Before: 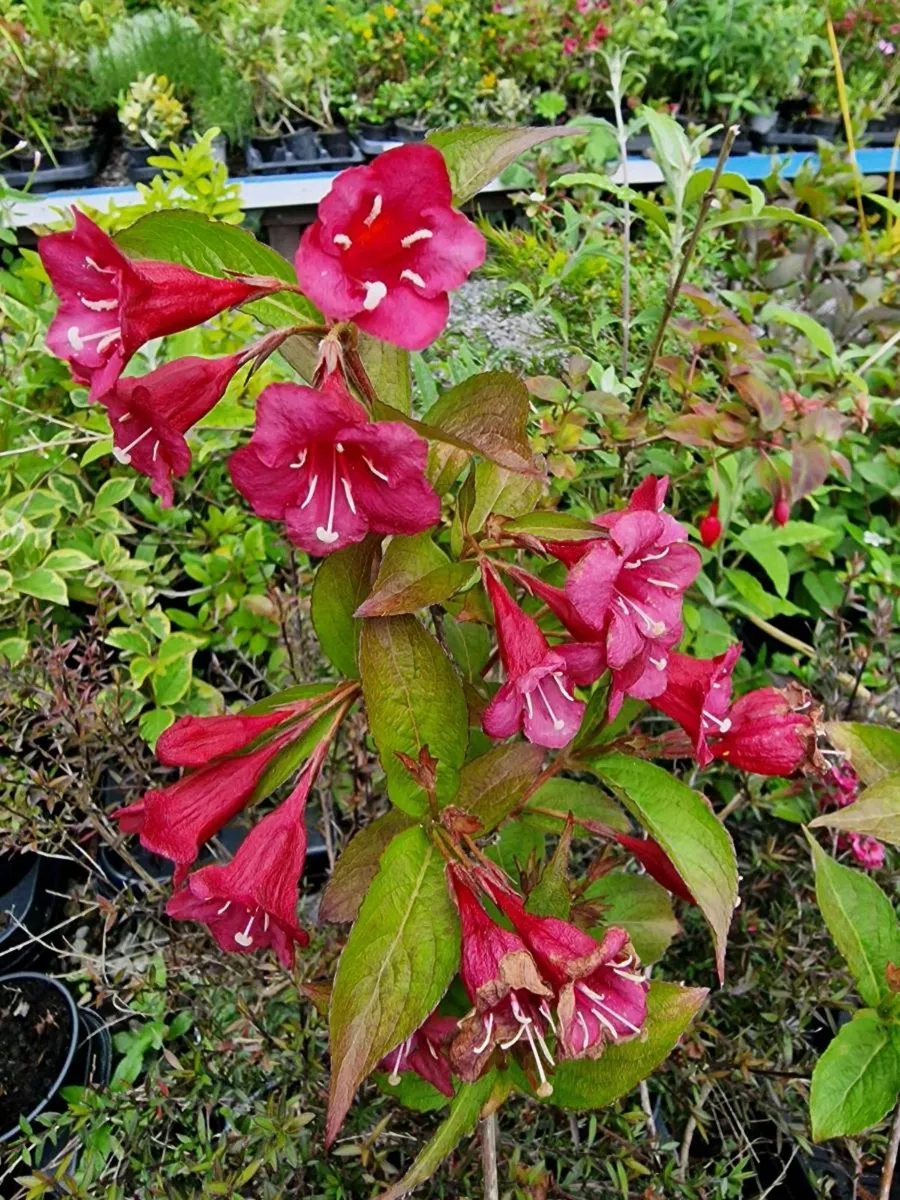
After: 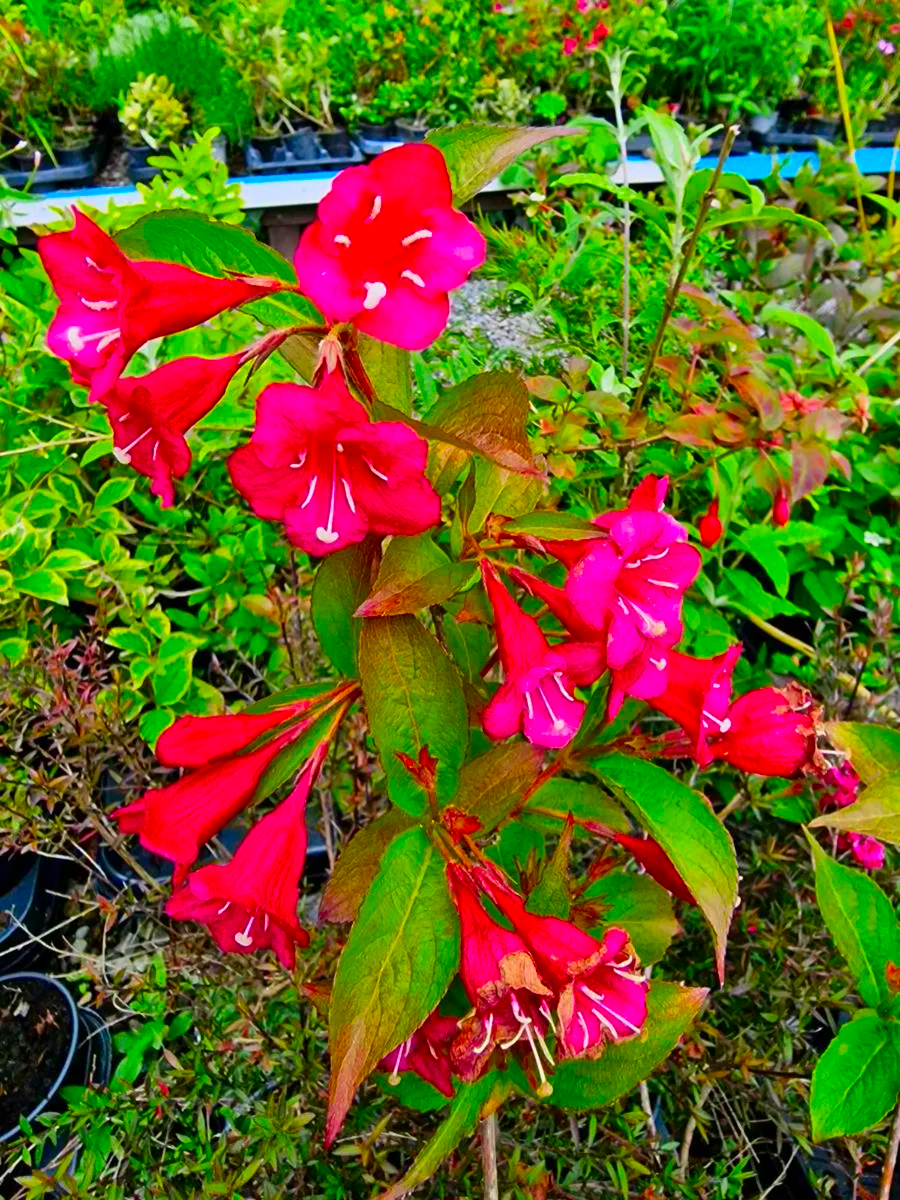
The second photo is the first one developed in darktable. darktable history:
color correction: highlights b* -0.014, saturation 2.18
